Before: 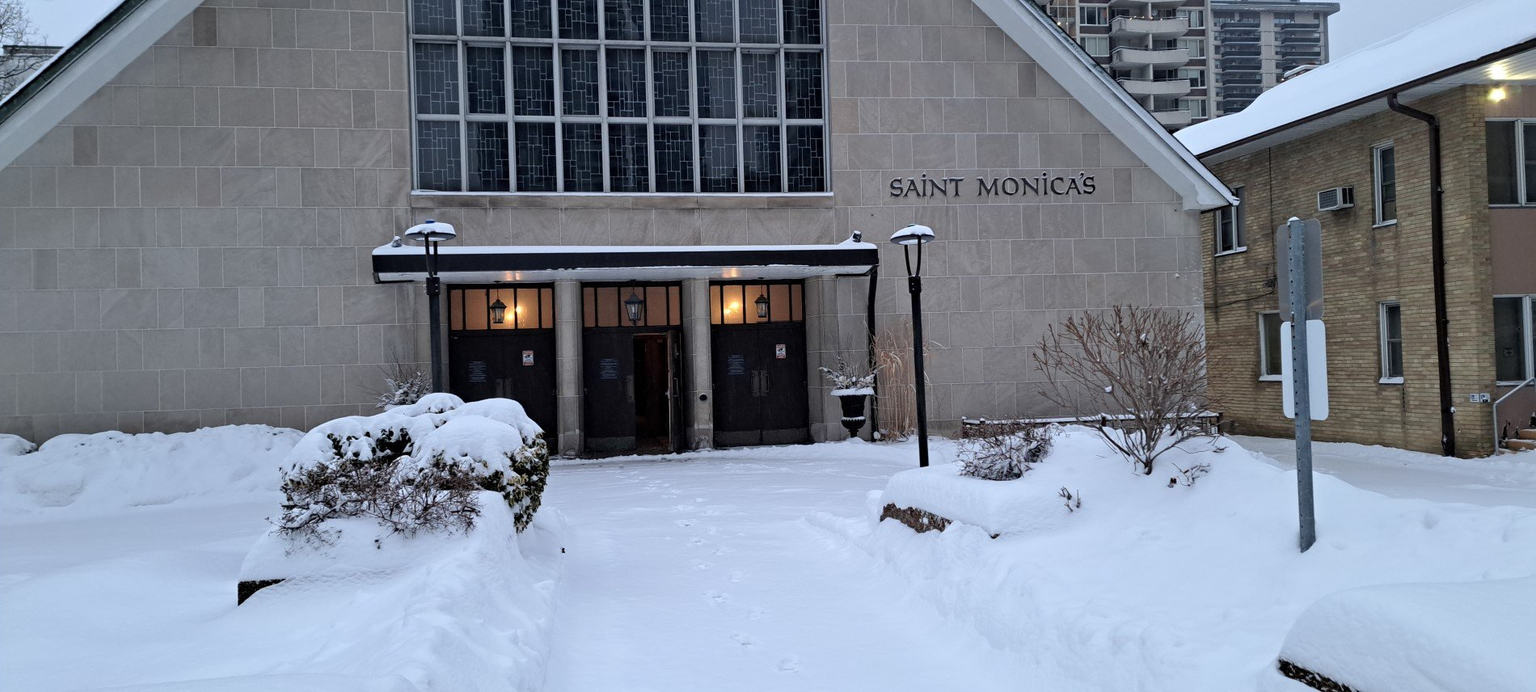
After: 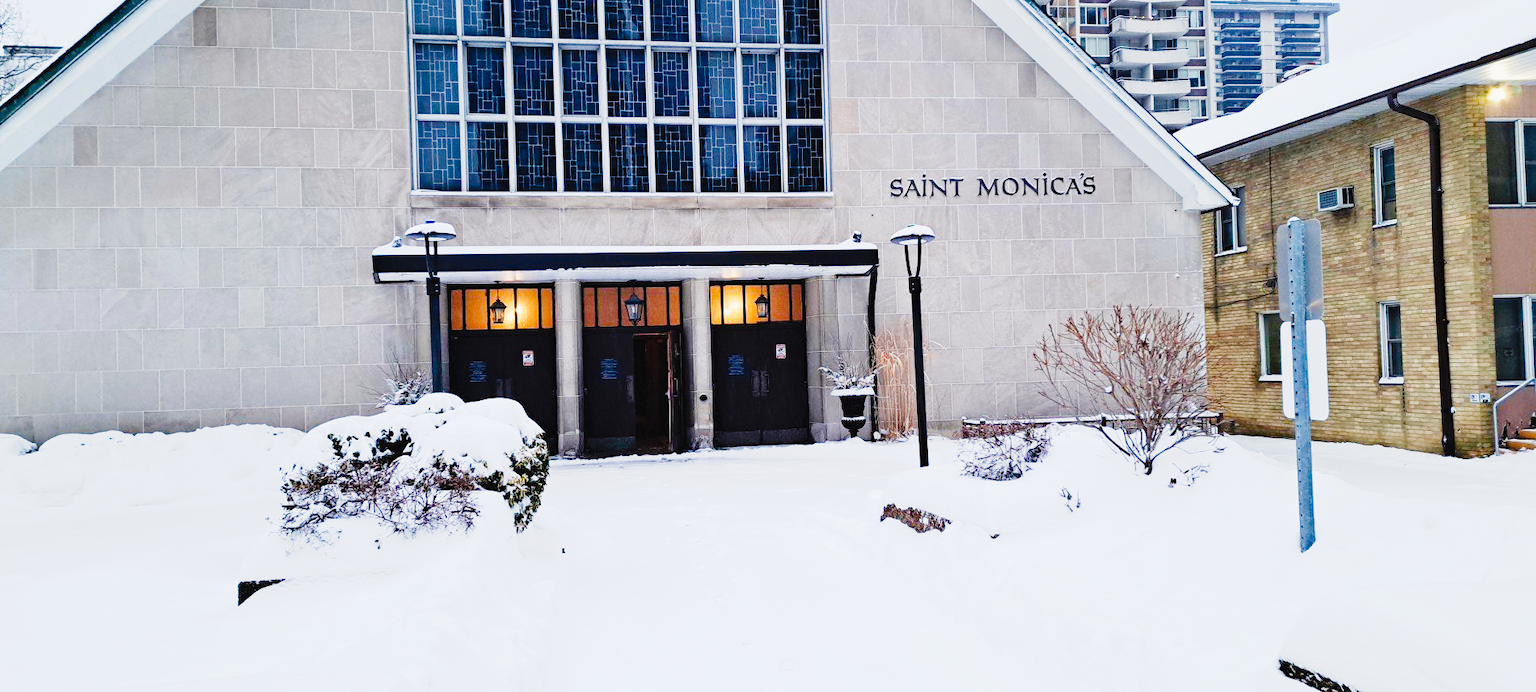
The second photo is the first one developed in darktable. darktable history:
color balance rgb: highlights gain › chroma 1.006%, highlights gain › hue 69.93°, linear chroma grading › global chroma 8.713%, perceptual saturation grading › global saturation 20%, perceptual saturation grading › highlights -25.614%, perceptual saturation grading › shadows 50.255%, global vibrance 20%
tone curve: curves: ch0 [(0, 0.026) (0.155, 0.133) (0.272, 0.34) (0.434, 0.625) (0.676, 0.871) (0.994, 0.955)], preserve colors none
exposure: exposure 0.522 EV, compensate highlight preservation false
tone equalizer: on, module defaults
